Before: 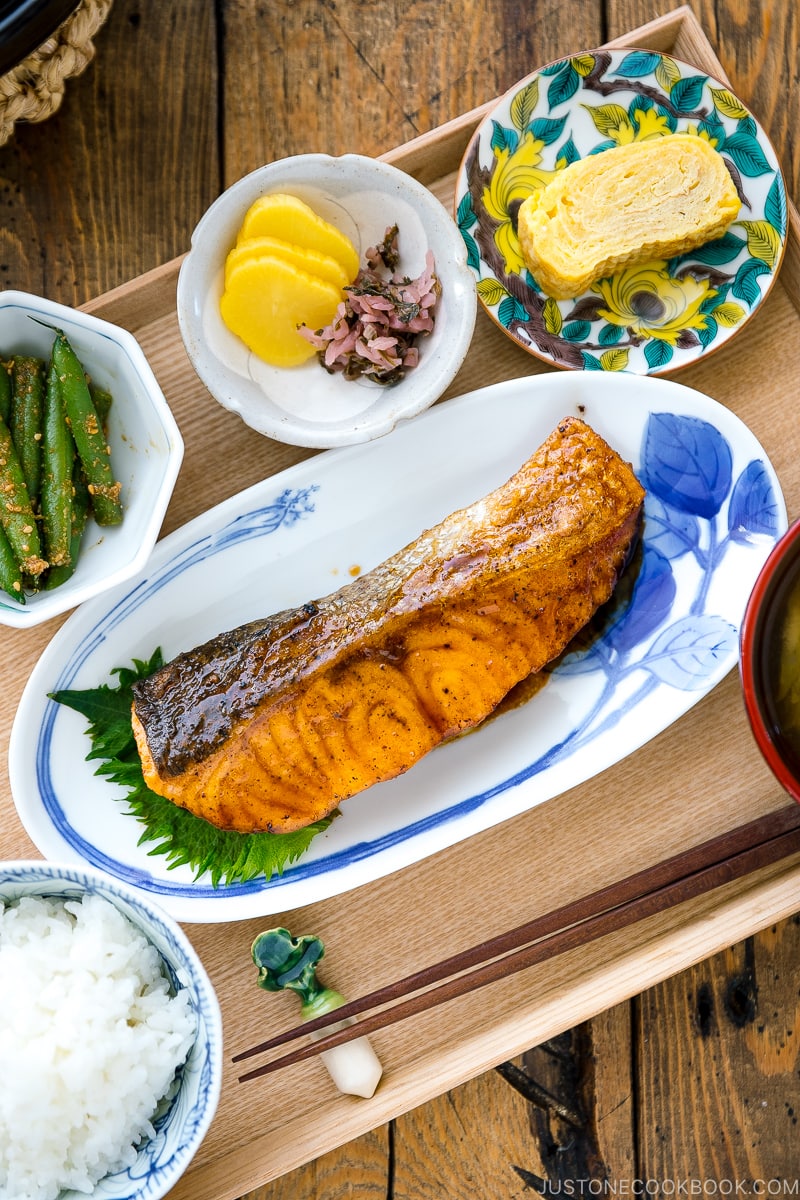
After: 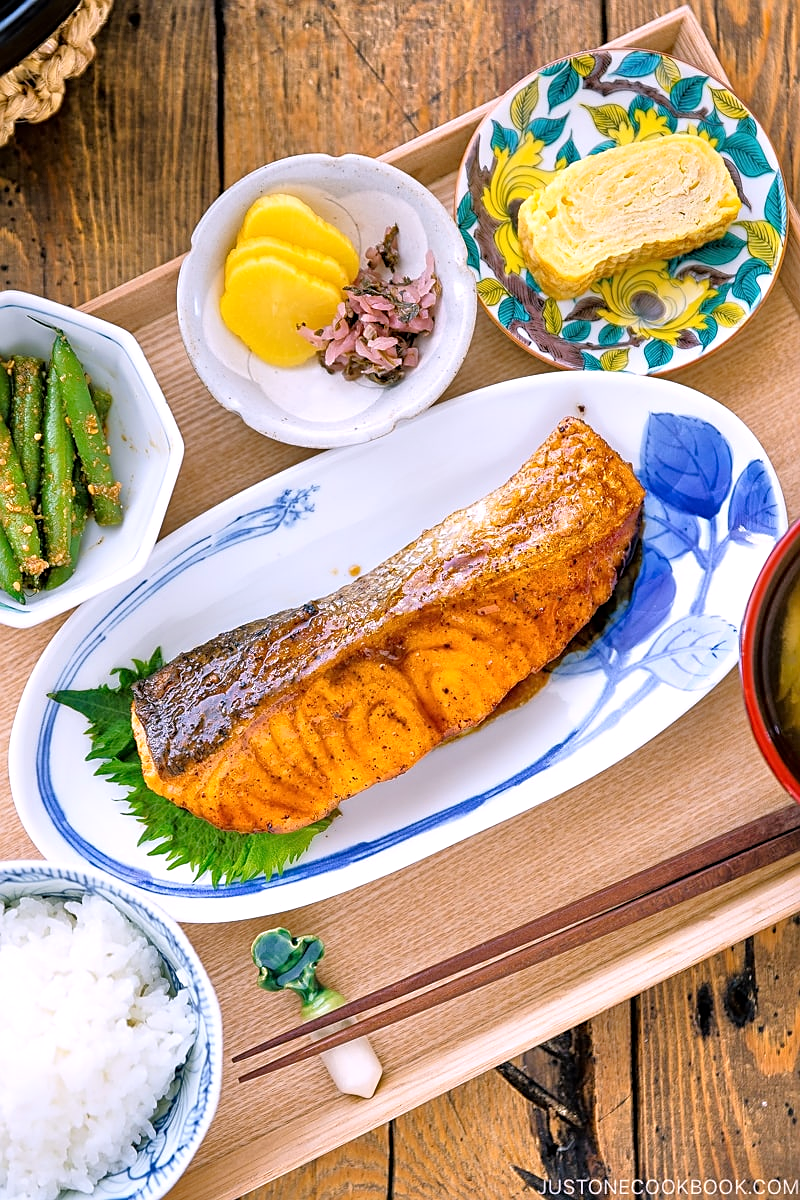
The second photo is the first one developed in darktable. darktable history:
tone equalizer: -7 EV 0.15 EV, -6 EV 0.6 EV, -5 EV 1.15 EV, -4 EV 1.33 EV, -3 EV 1.15 EV, -2 EV 0.6 EV, -1 EV 0.15 EV, mask exposure compensation -0.5 EV
white balance: red 1.05, blue 1.072
sharpen: on, module defaults
